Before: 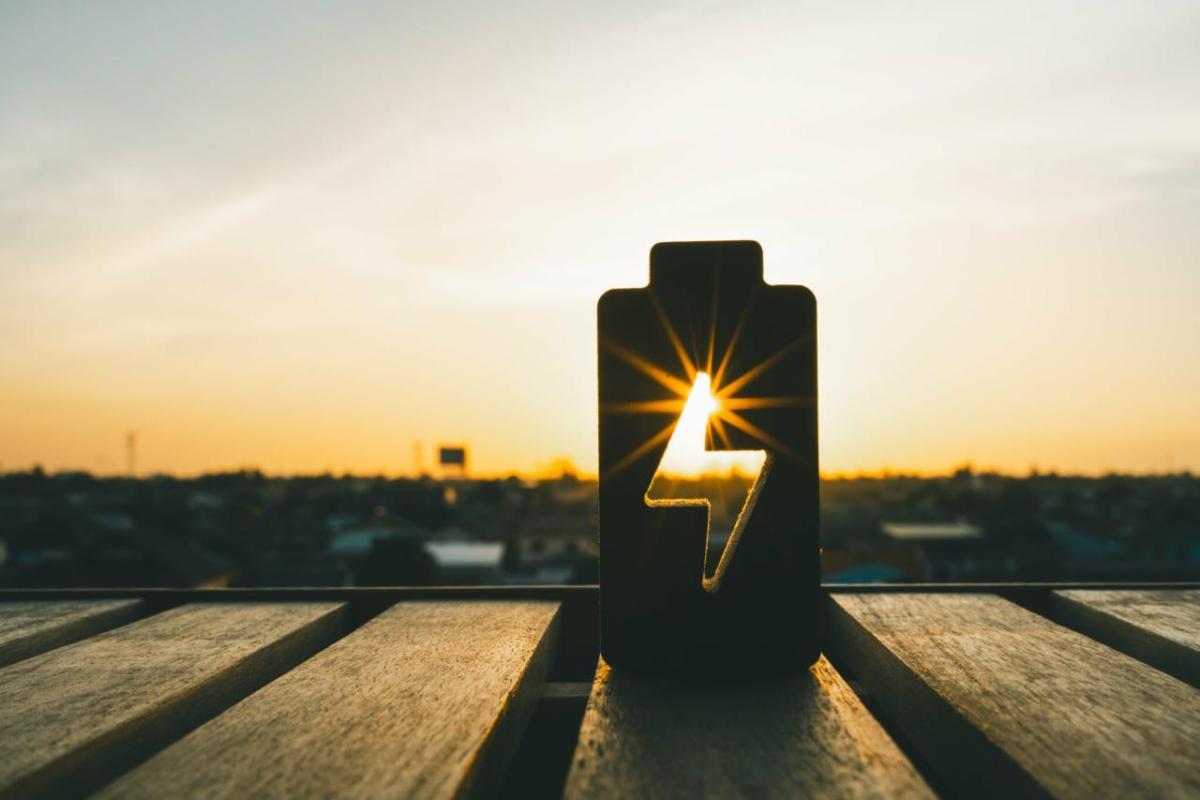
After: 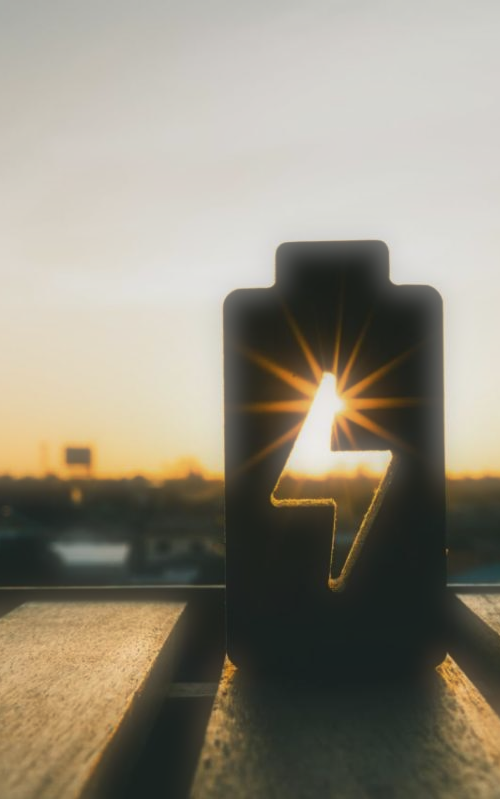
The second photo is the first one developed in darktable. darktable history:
crop: left 31.229%, right 27.105%
graduated density: on, module defaults
soften: size 60.24%, saturation 65.46%, brightness 0.506 EV, mix 25.7%
